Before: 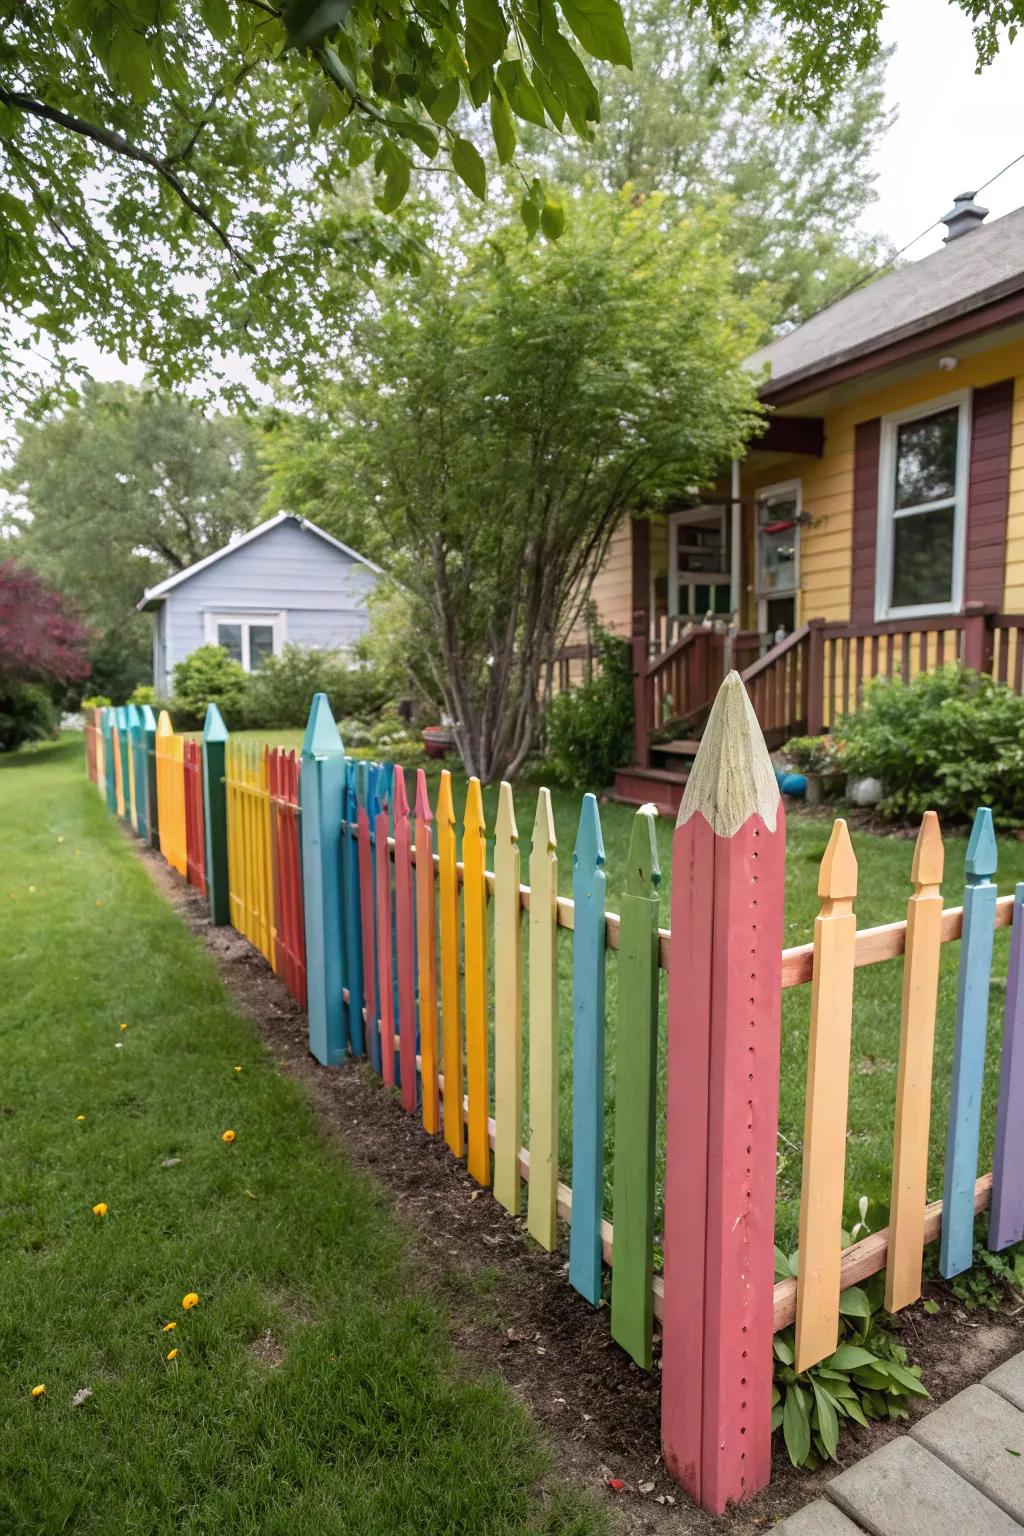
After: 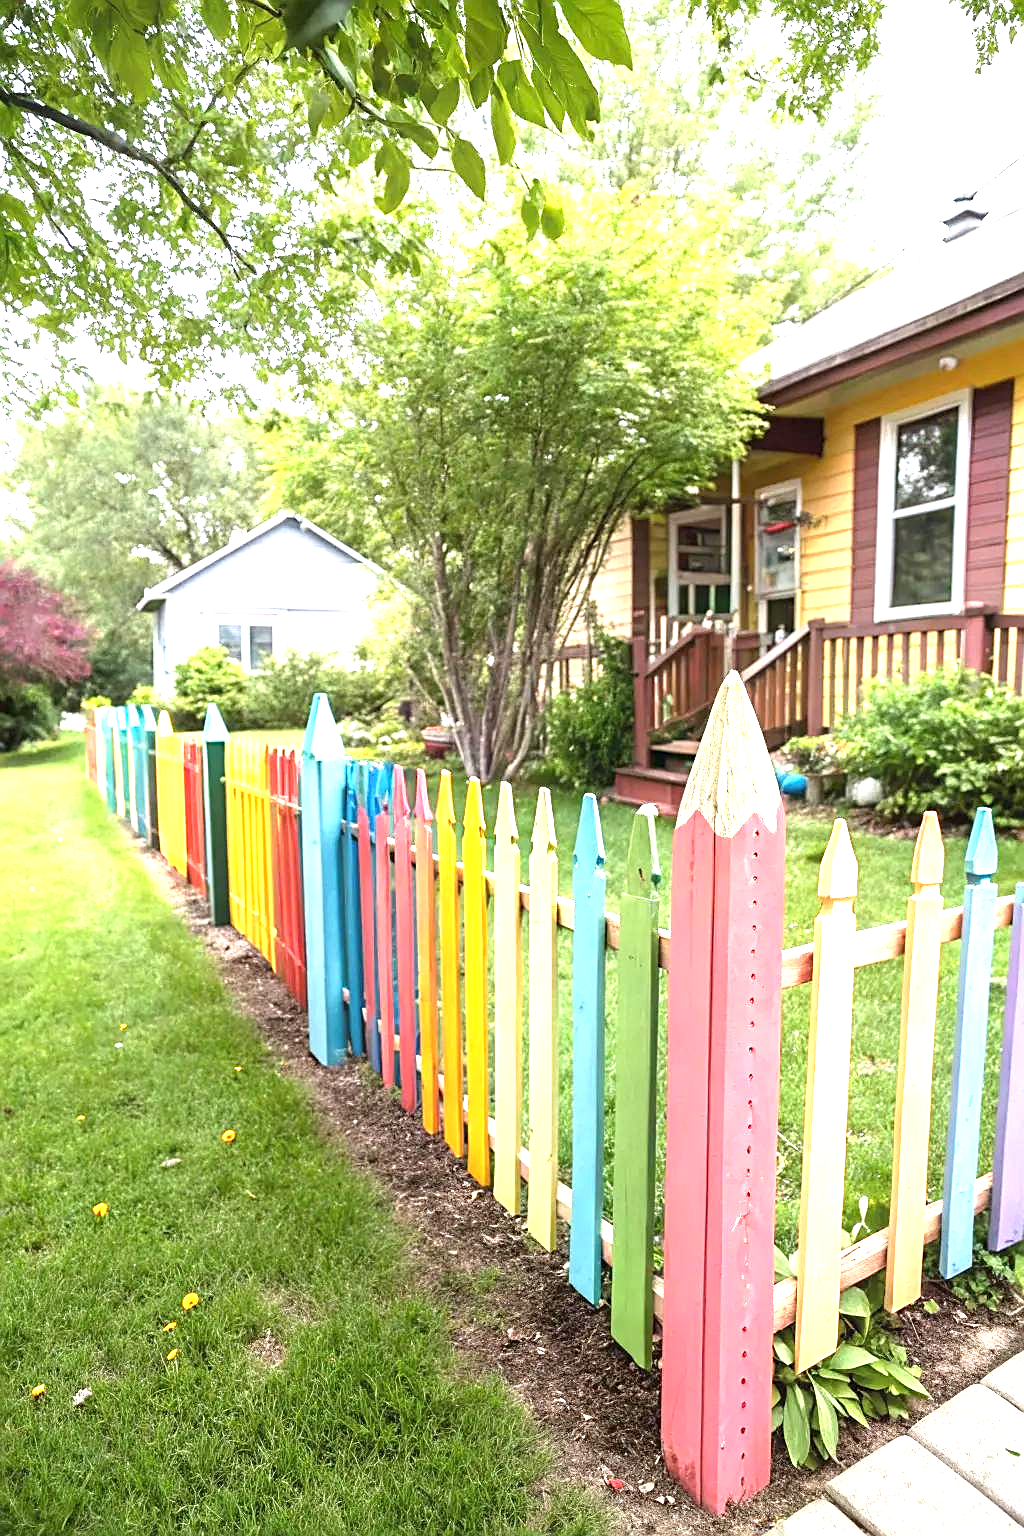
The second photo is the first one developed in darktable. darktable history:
exposure: black level correction 0, exposure 1.742 EV, compensate exposure bias true, compensate highlight preservation false
sharpen: on, module defaults
